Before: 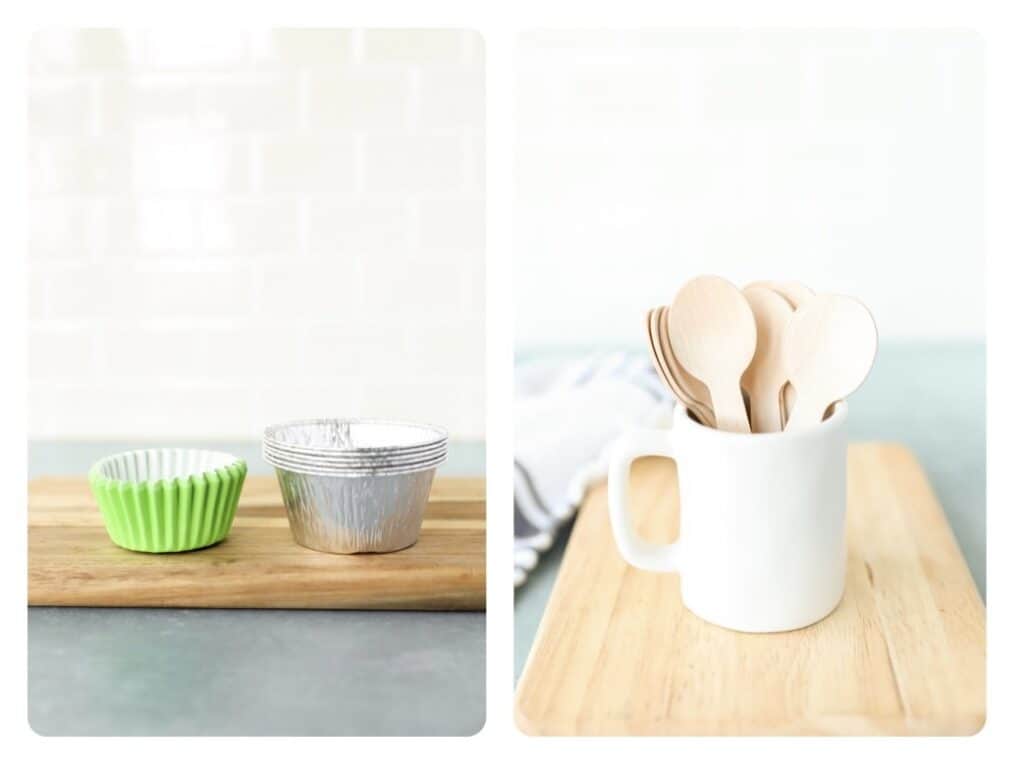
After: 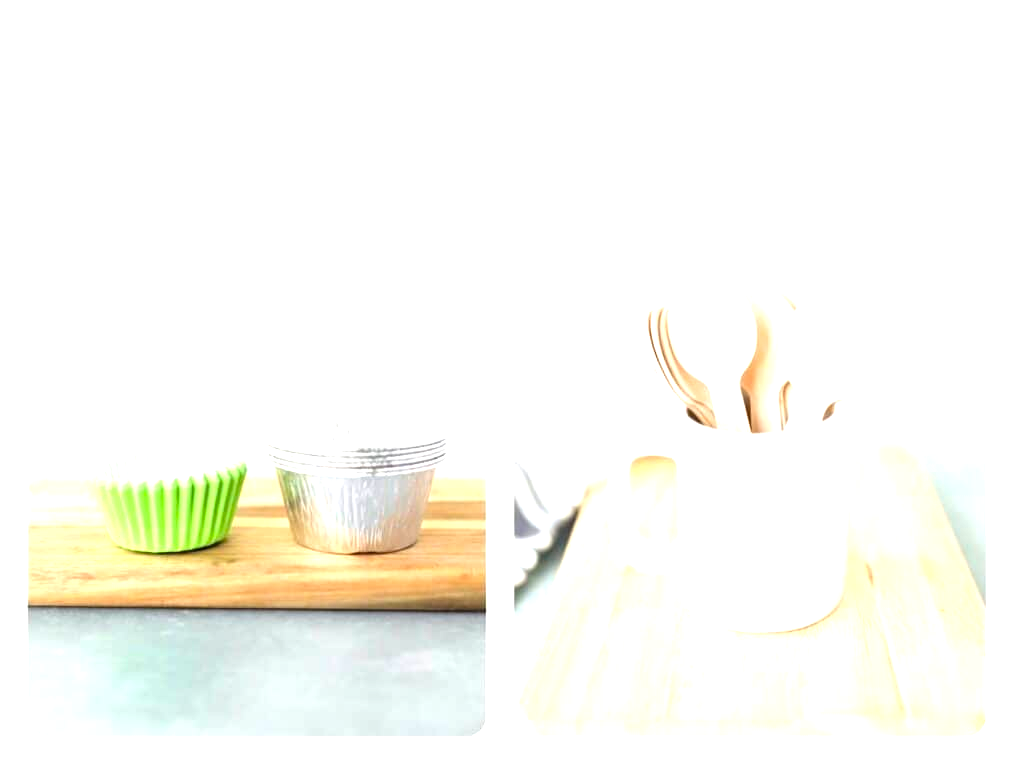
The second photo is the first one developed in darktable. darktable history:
tone equalizer: on, module defaults
exposure: black level correction 0, exposure 1 EV, compensate exposure bias true, compensate highlight preservation false
